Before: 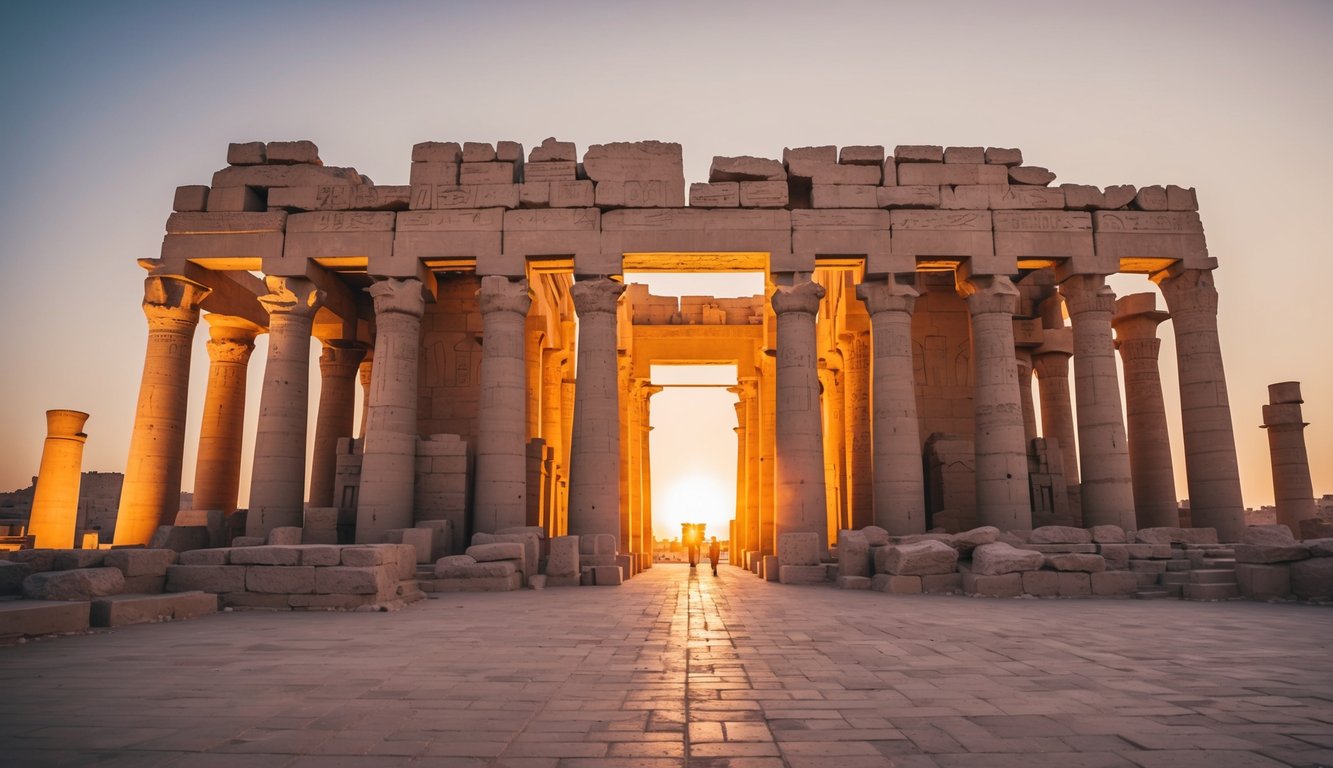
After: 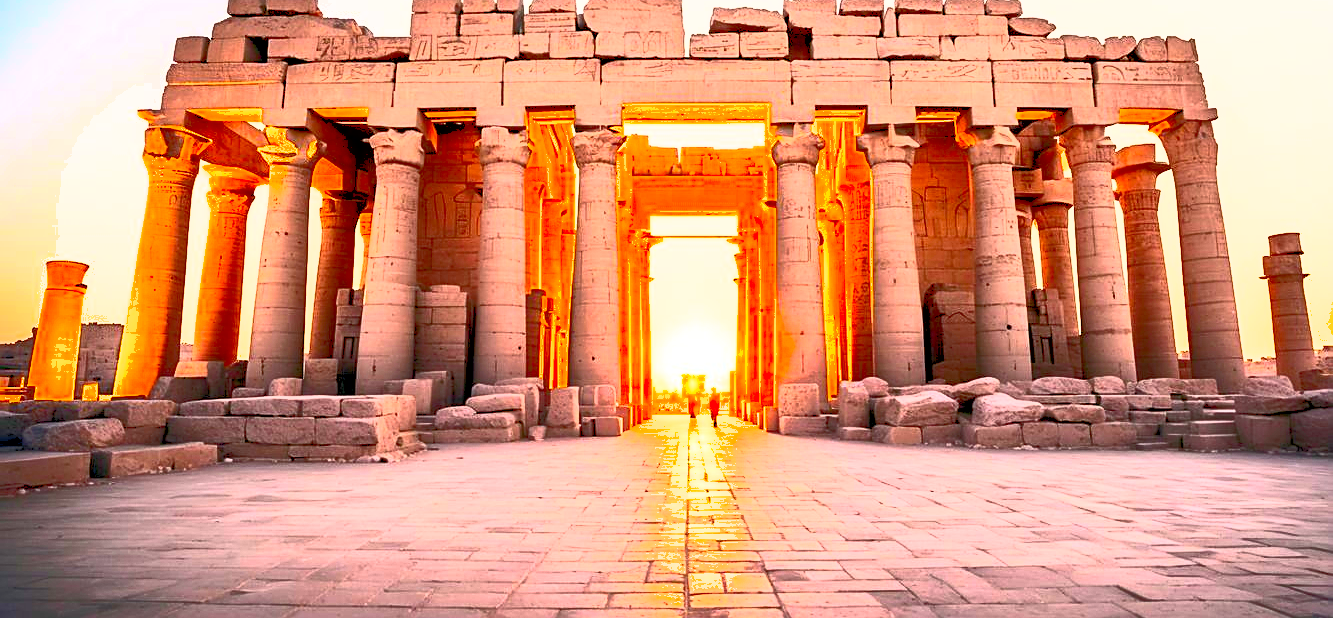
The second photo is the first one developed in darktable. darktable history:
crop and rotate: top 19.479%
sharpen: on, module defaults
exposure: black level correction 0.011, exposure 1.086 EV, compensate highlight preservation false
contrast brightness saturation: contrast 0.815, brightness 0.598, saturation 0.585
tone equalizer: on, module defaults
shadows and highlights: on, module defaults
